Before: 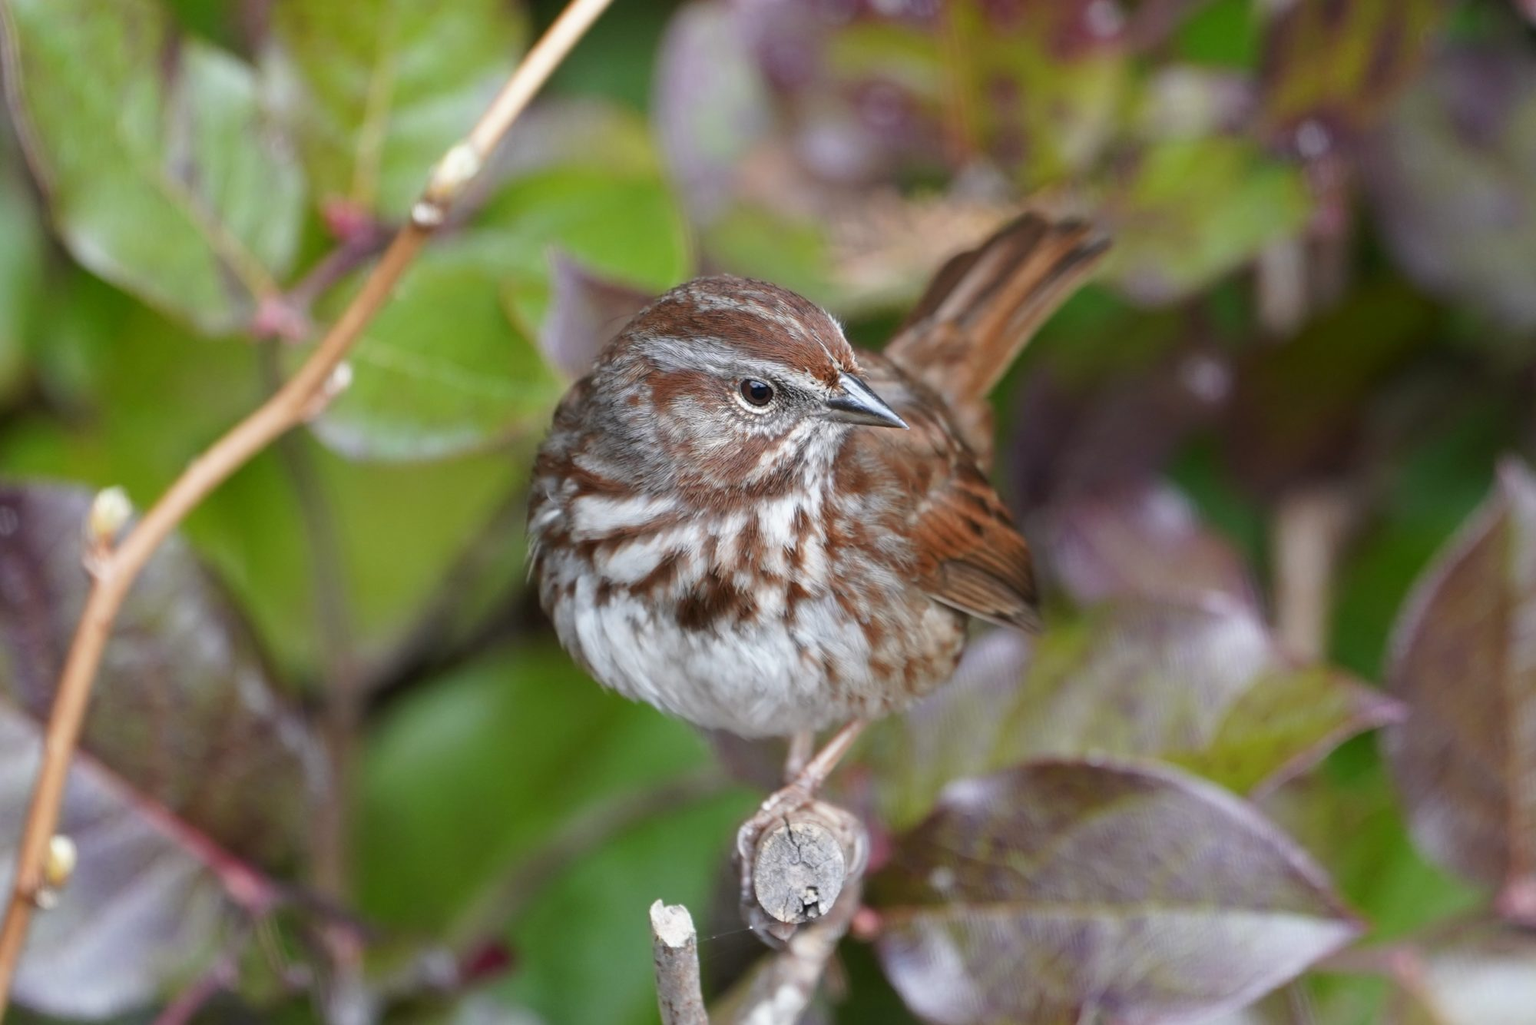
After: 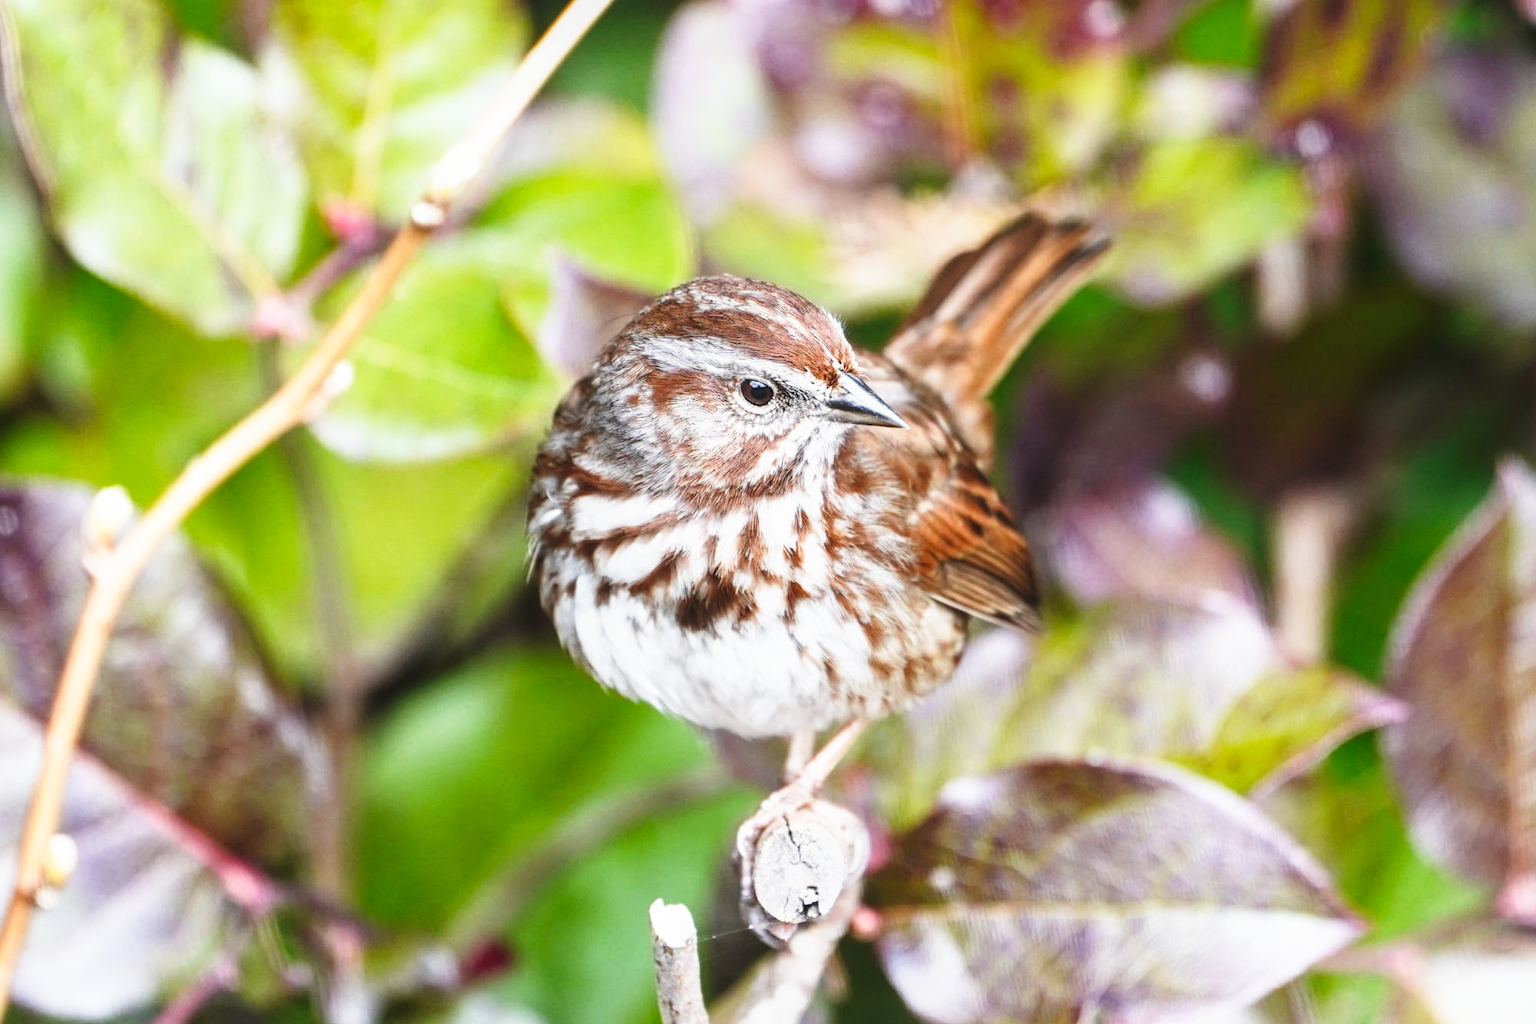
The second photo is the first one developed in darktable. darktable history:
tone equalizer: -8 EV -0.448 EV, -7 EV -0.399 EV, -6 EV -0.316 EV, -5 EV -0.207 EV, -3 EV 0.25 EV, -2 EV 0.354 EV, -1 EV 0.367 EV, +0 EV 0.423 EV, edges refinement/feathering 500, mask exposure compensation -1.57 EV, preserve details no
local contrast: detail 109%
base curve: curves: ch0 [(0, 0) (0.026, 0.03) (0.109, 0.232) (0.351, 0.748) (0.669, 0.968) (1, 1)], preserve colors none
